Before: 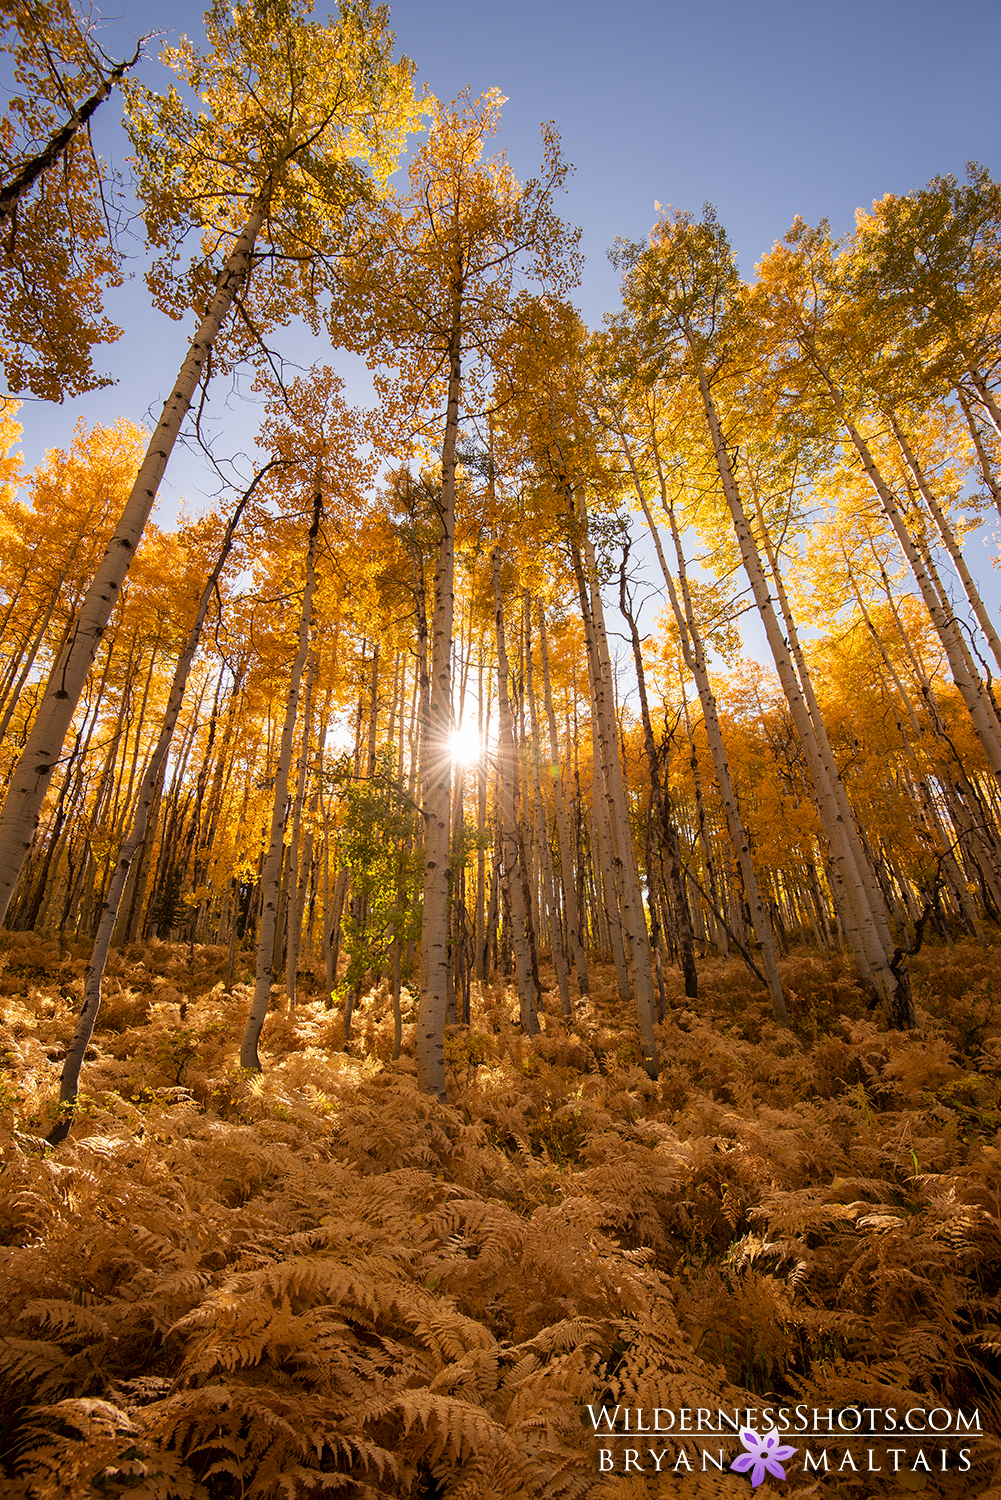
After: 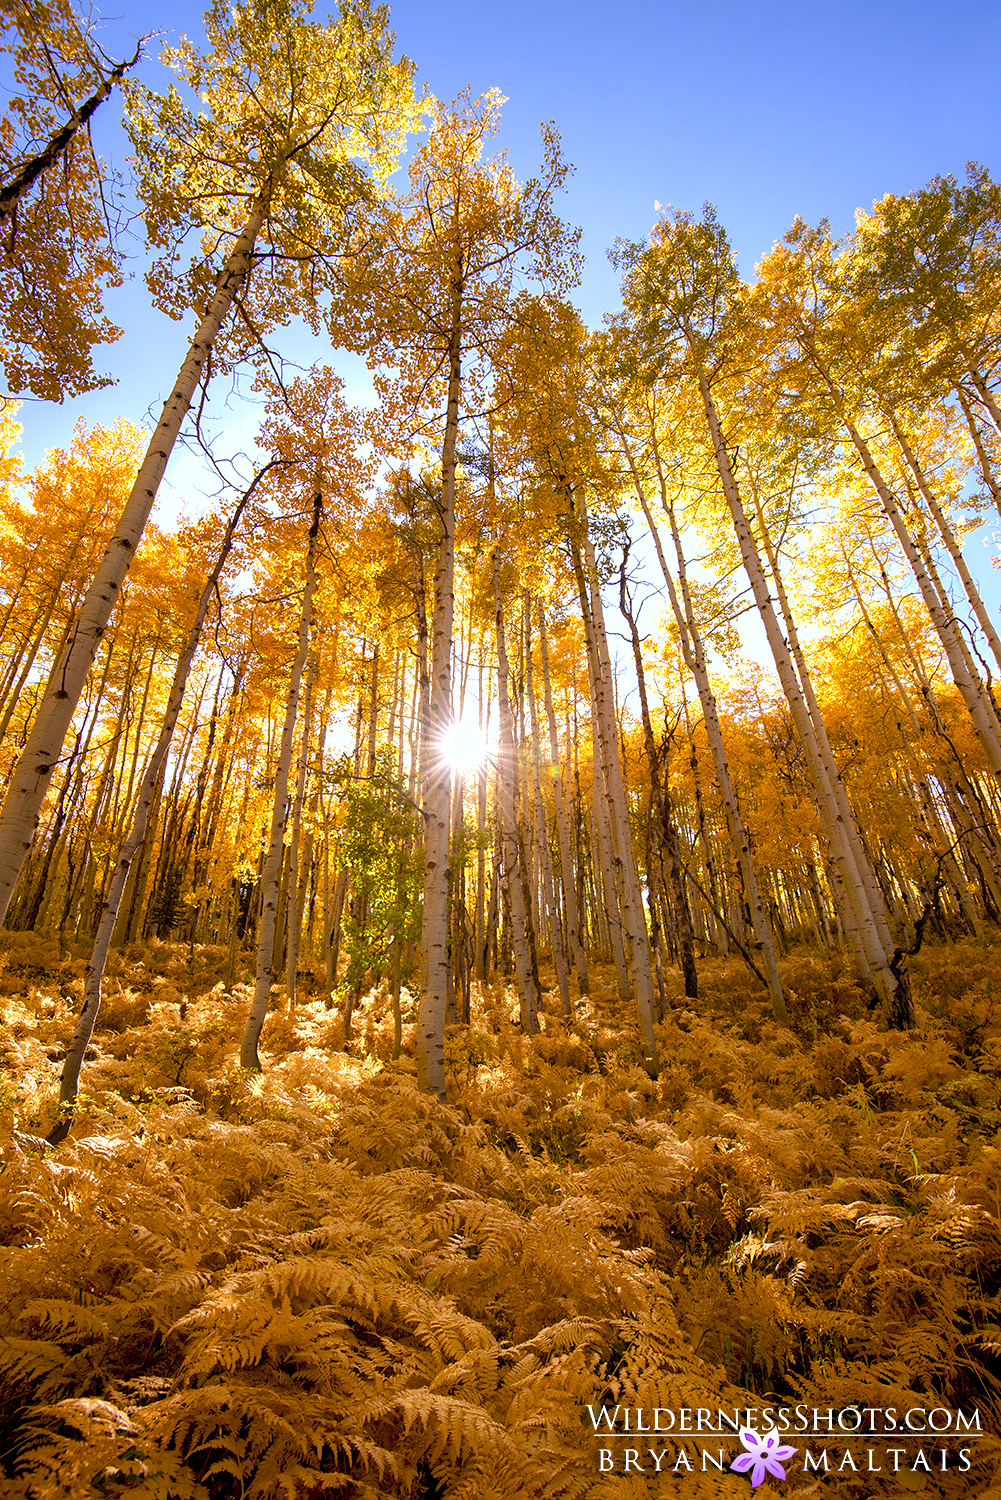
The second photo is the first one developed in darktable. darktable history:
shadows and highlights: on, module defaults
white balance: red 0.948, green 1.02, blue 1.176
color balance rgb: linear chroma grading › shadows 32%, linear chroma grading › global chroma -2%, linear chroma grading › mid-tones 4%, perceptual saturation grading › global saturation -2%, perceptual saturation grading › highlights -8%, perceptual saturation grading › mid-tones 8%, perceptual saturation grading › shadows 4%, perceptual brilliance grading › highlights 8%, perceptual brilliance grading › mid-tones 4%, perceptual brilliance grading › shadows 2%, global vibrance 16%, saturation formula JzAzBz (2021)
exposure: black level correction 0.003, exposure 0.383 EV, compensate highlight preservation false
